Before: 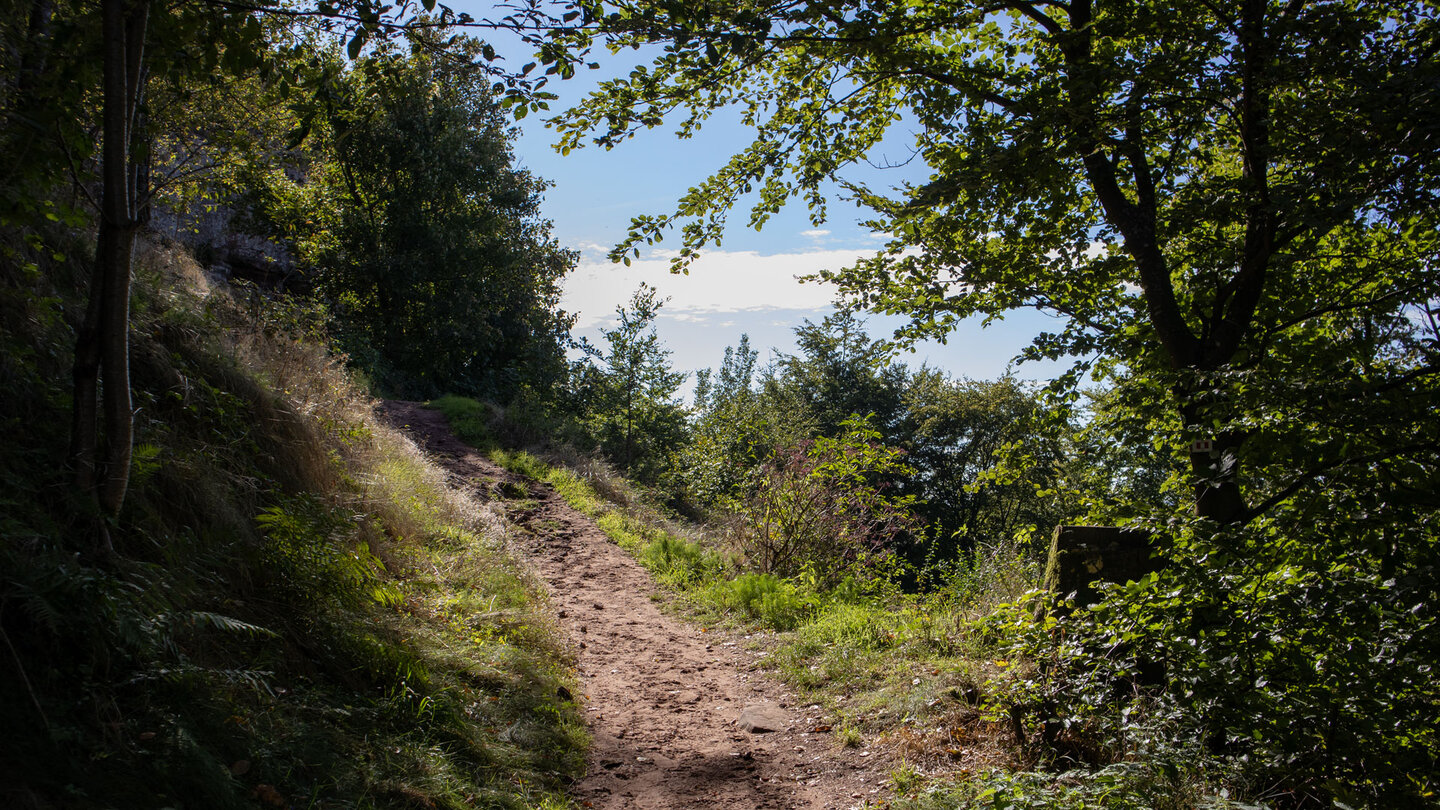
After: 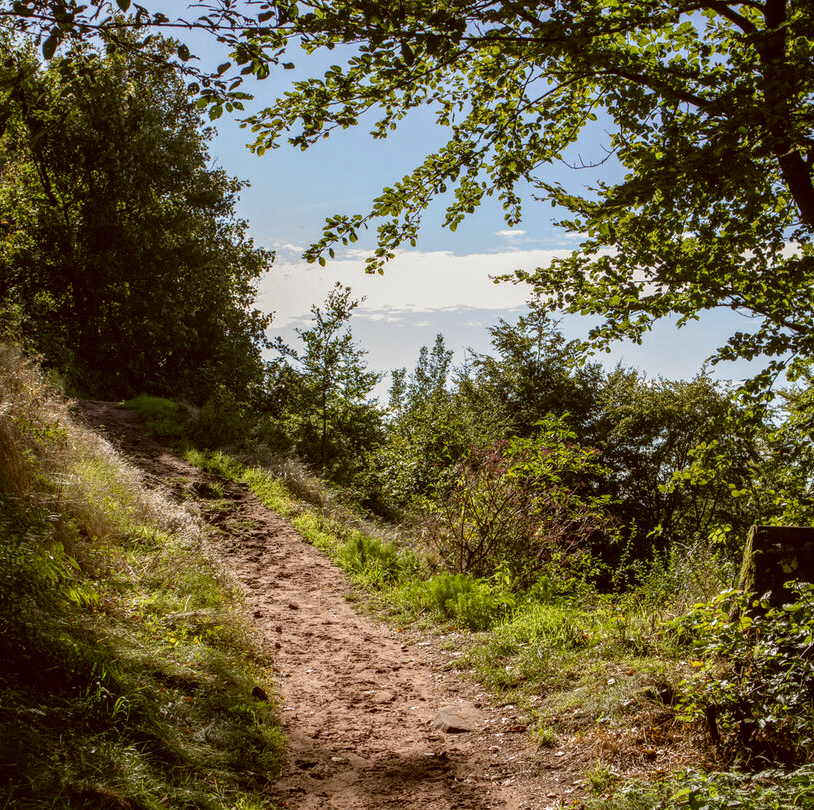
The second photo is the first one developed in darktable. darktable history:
color correction: highlights a* -0.424, highlights b* 0.179, shadows a* 4.44, shadows b* 20.78
local contrast: on, module defaults
crop: left 21.228%, right 22.193%
